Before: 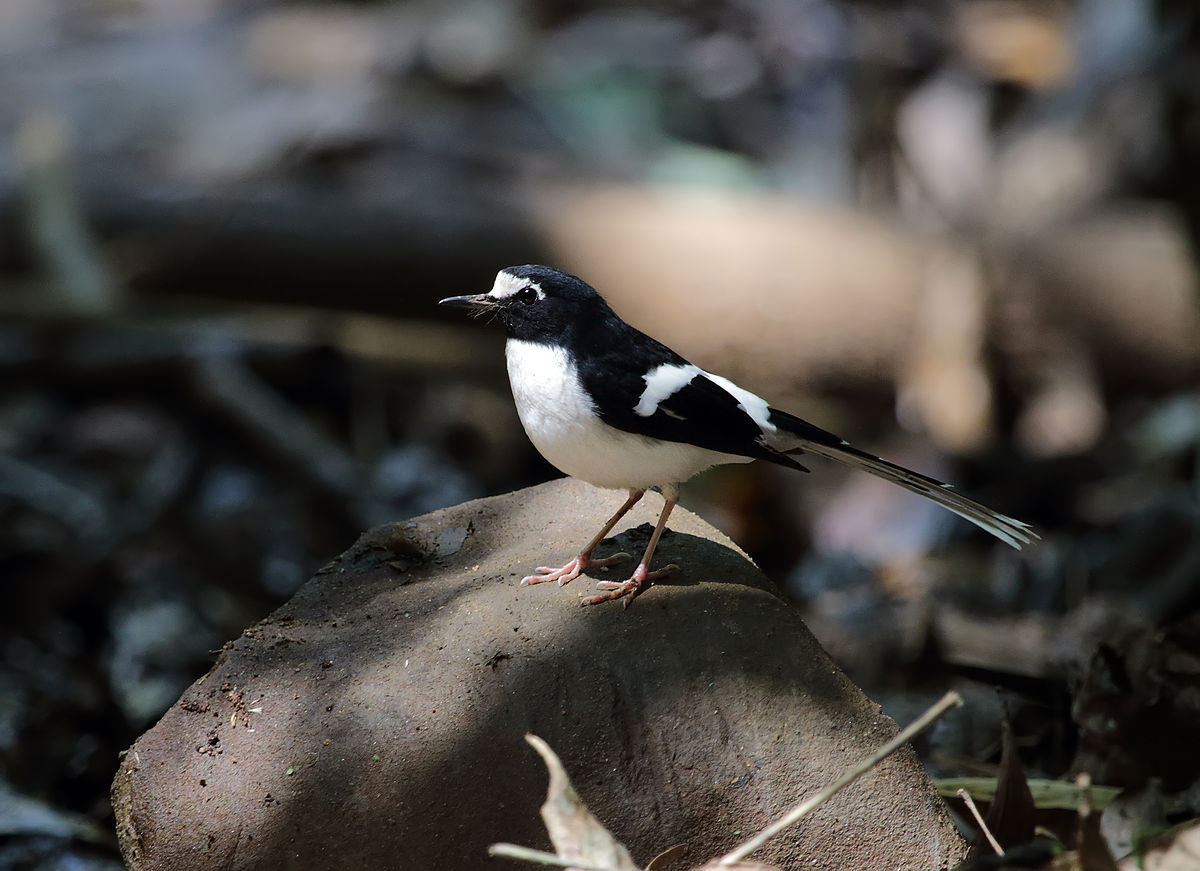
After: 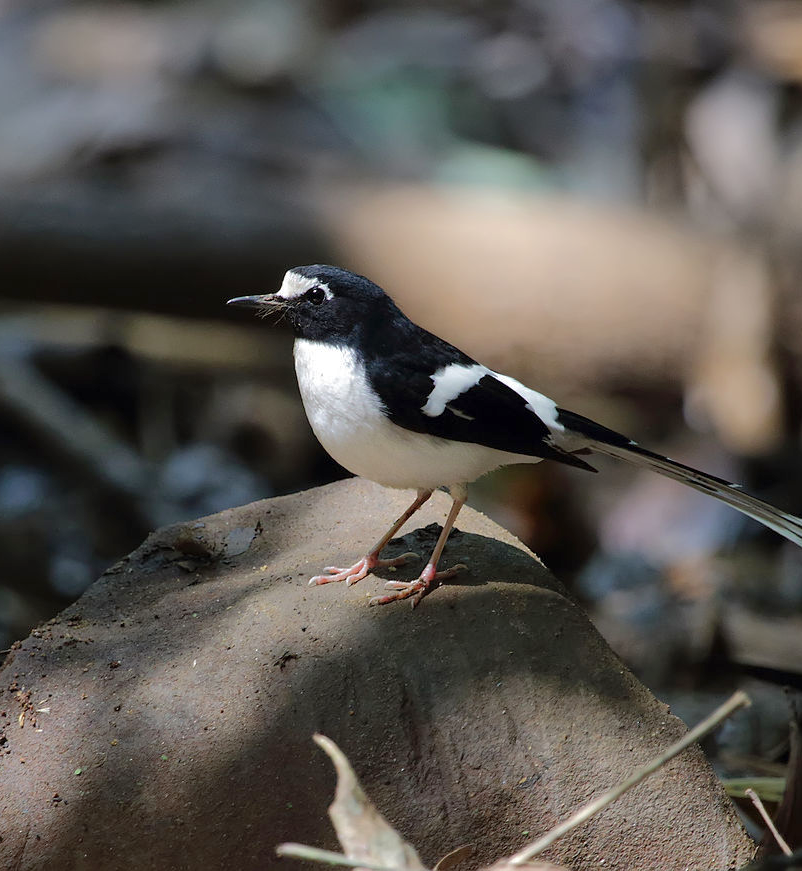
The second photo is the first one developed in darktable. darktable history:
shadows and highlights: on, module defaults
crop and rotate: left 17.732%, right 15.423%
